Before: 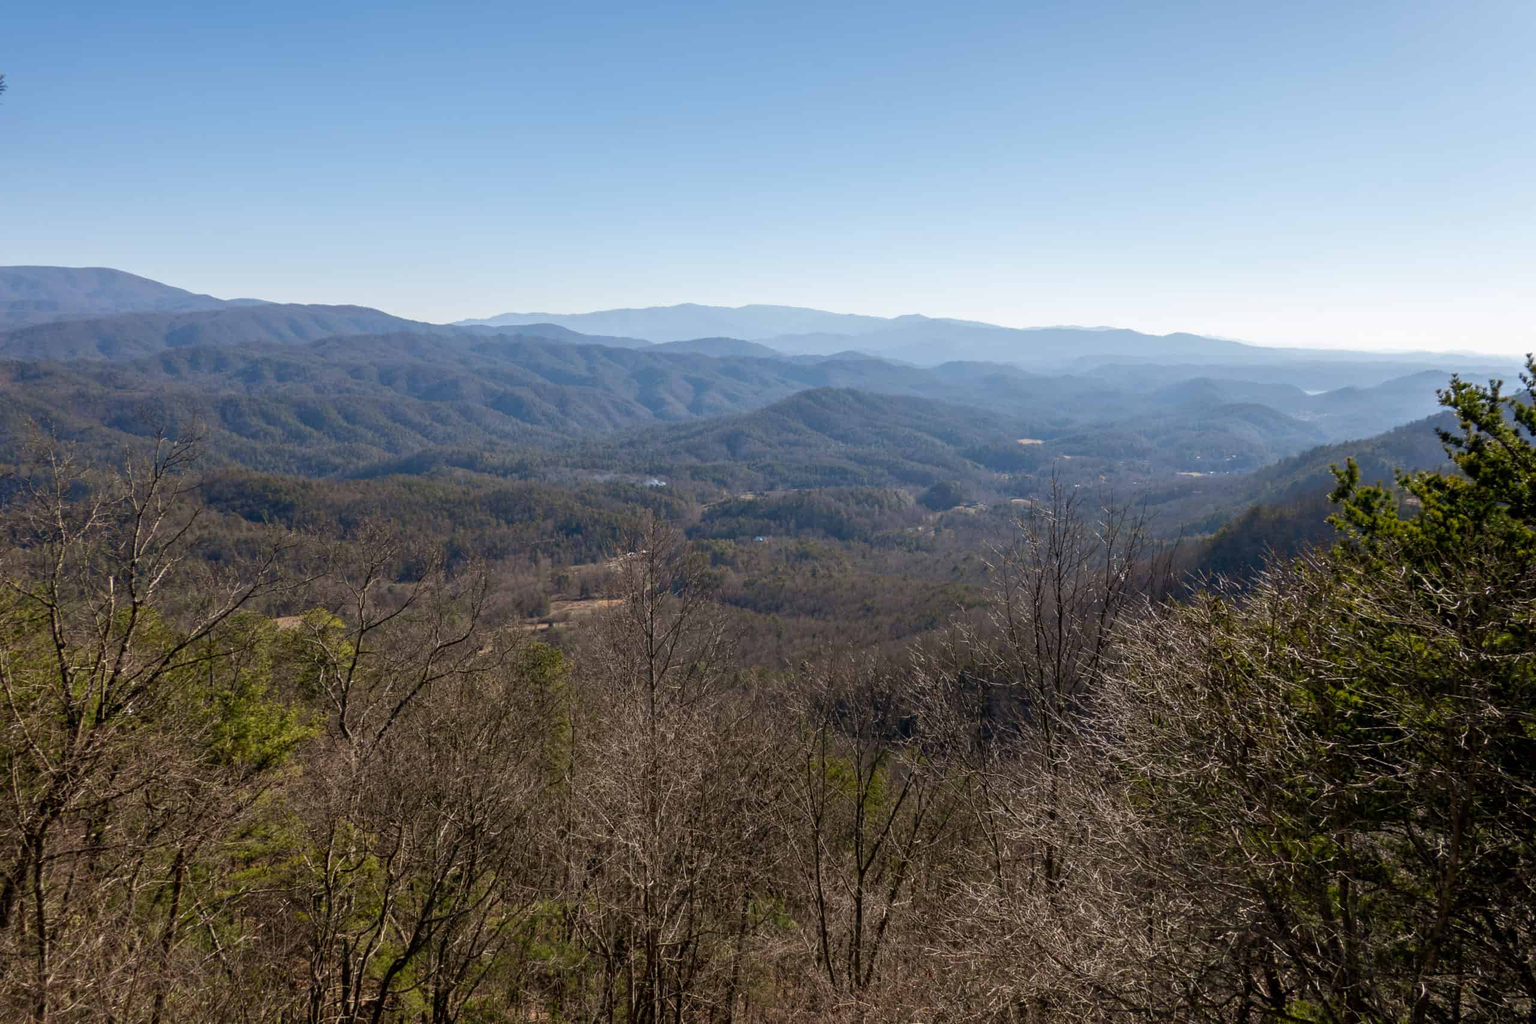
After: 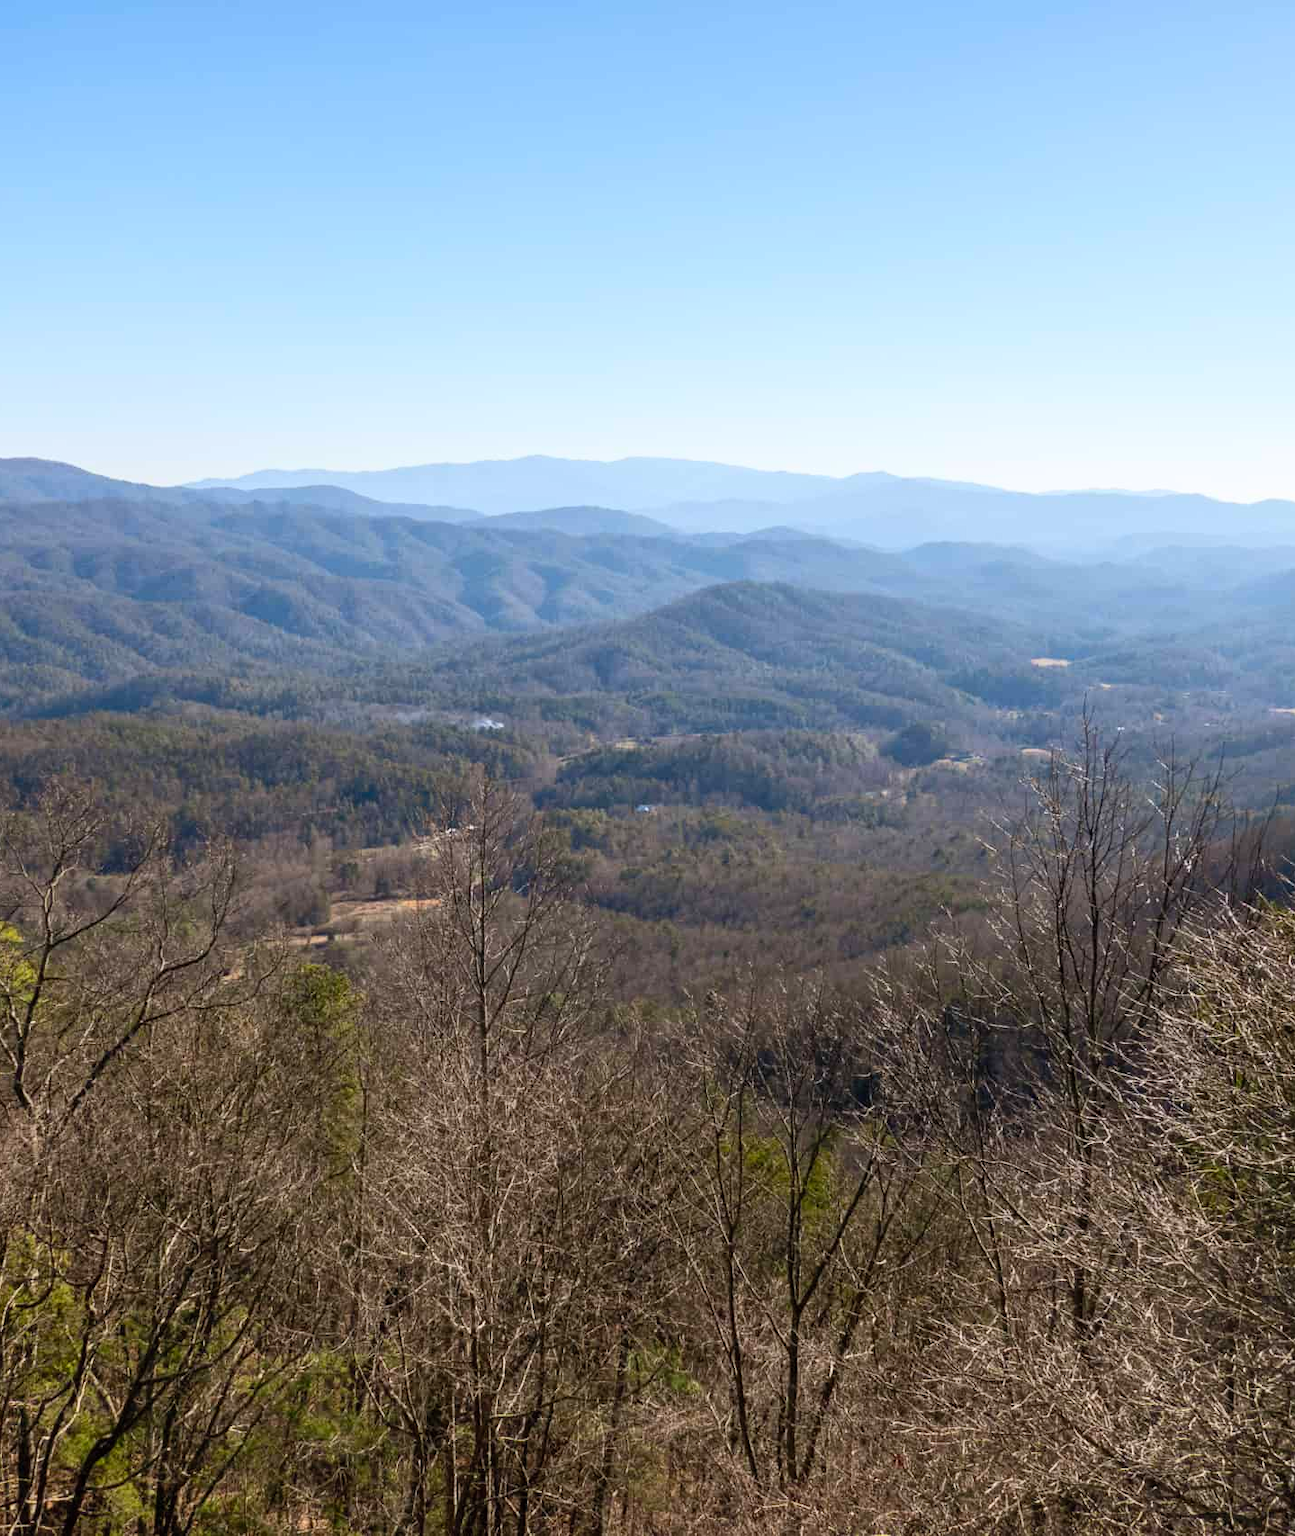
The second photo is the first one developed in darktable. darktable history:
crop: left 21.496%, right 22.254%
contrast brightness saturation: contrast 0.2, brightness 0.16, saturation 0.22
